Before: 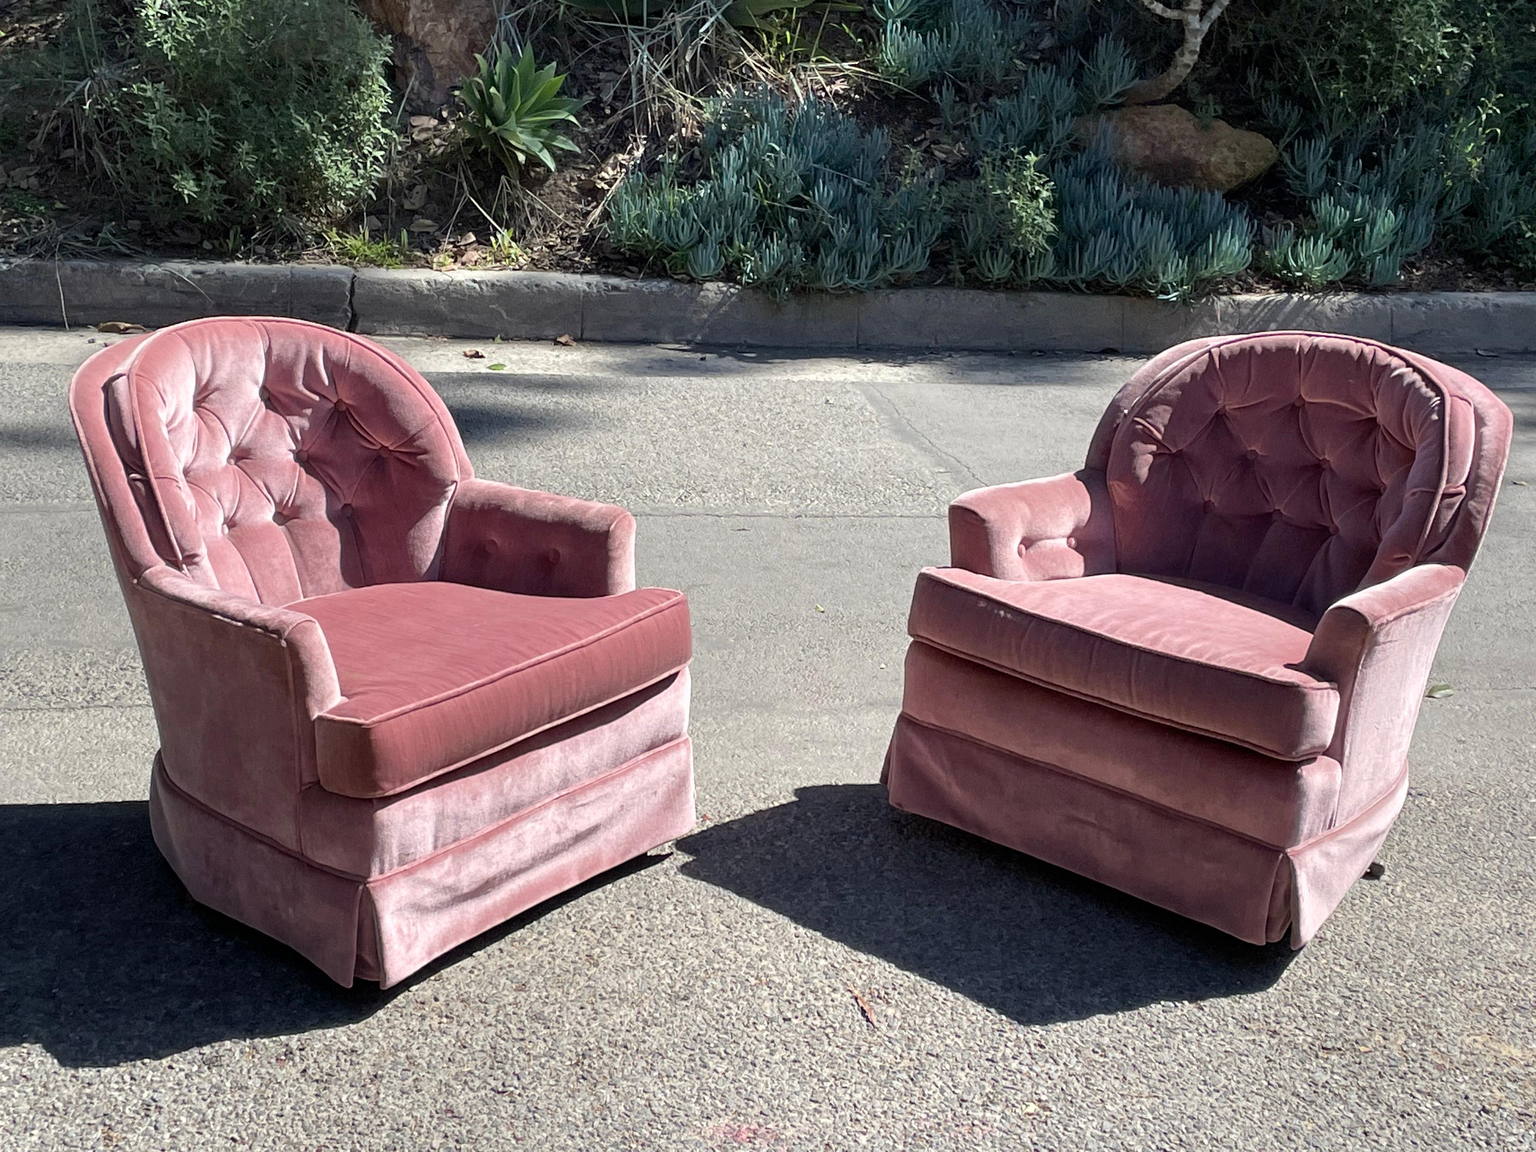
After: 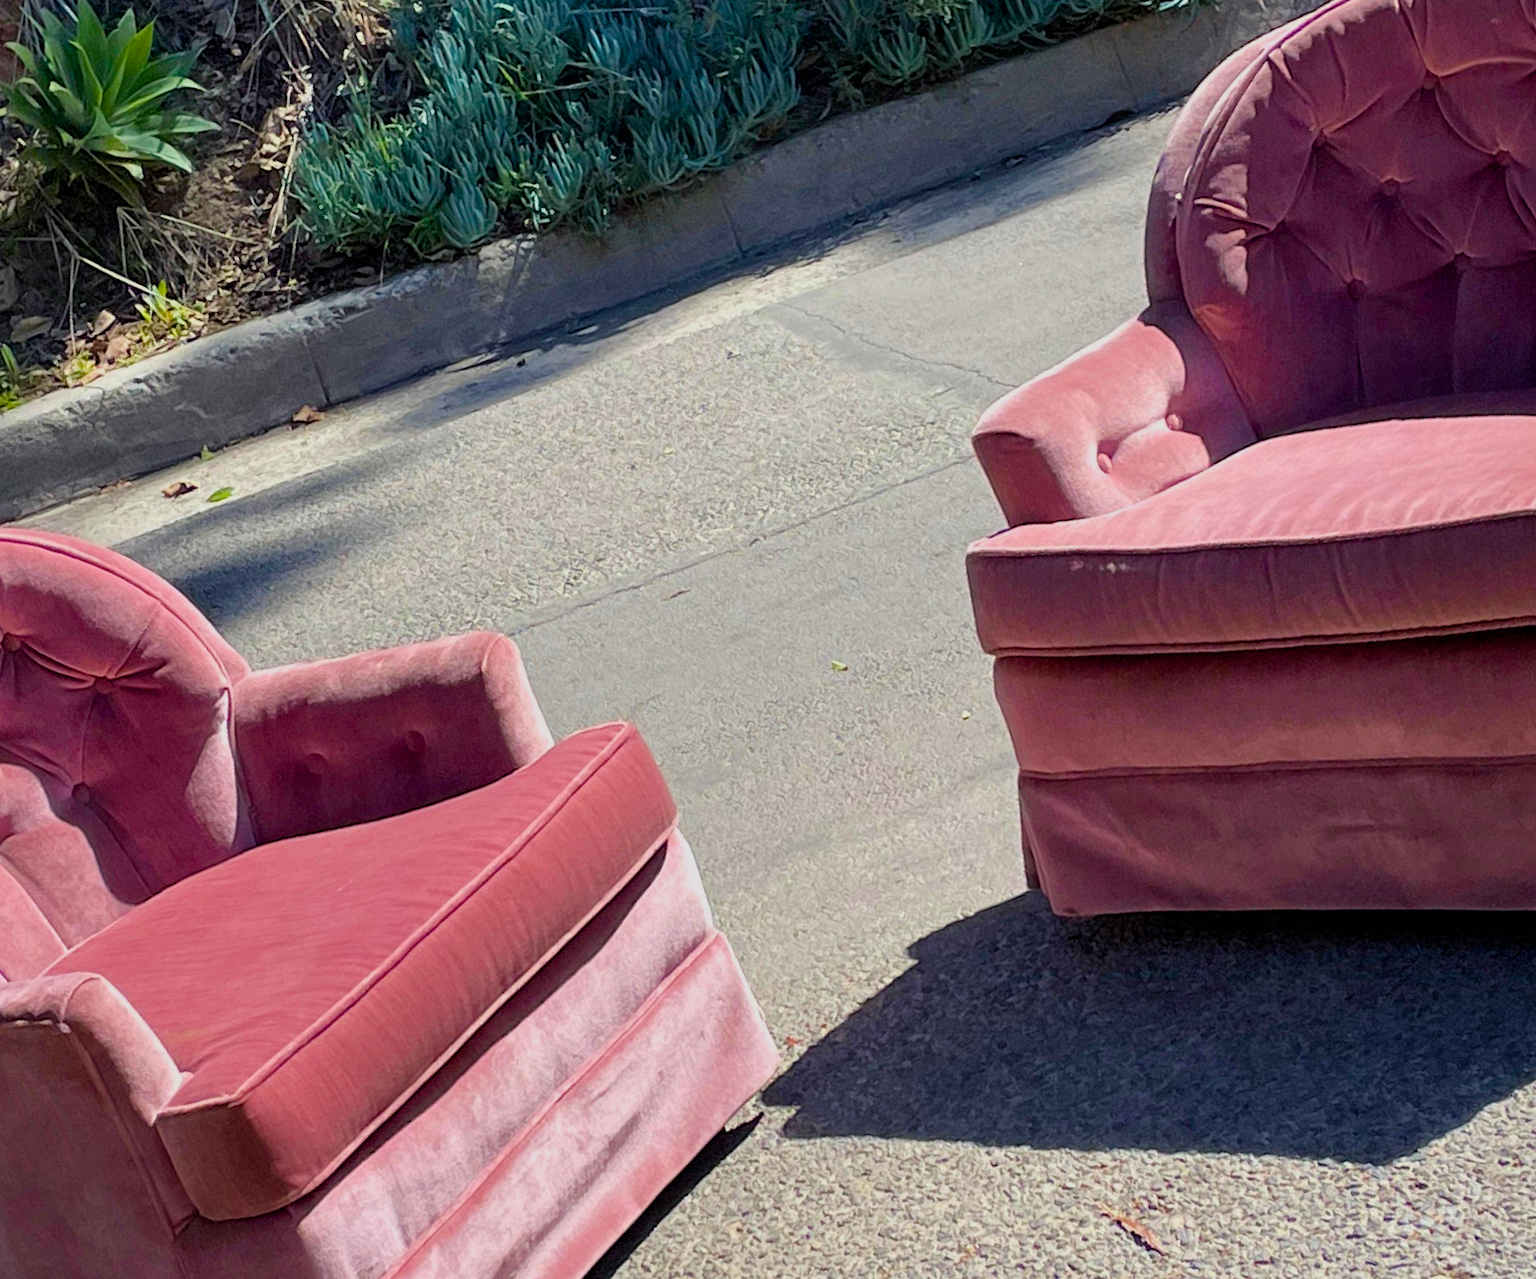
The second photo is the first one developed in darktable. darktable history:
filmic rgb: black relative exposure -15.04 EV, white relative exposure 3 EV, target black luminance 0%, hardness 9.28, latitude 98.73%, contrast 0.912, shadows ↔ highlights balance 0.637%
crop and rotate: angle 21.35°, left 6.921%, right 4.013%, bottom 1.075%
color balance rgb: shadows lift › chroma 1.832%, shadows lift › hue 263.78°, perceptual saturation grading › global saturation 29.308%, perceptual saturation grading › mid-tones 12.589%, perceptual saturation grading › shadows 10.327%, global vibrance 40.711%
